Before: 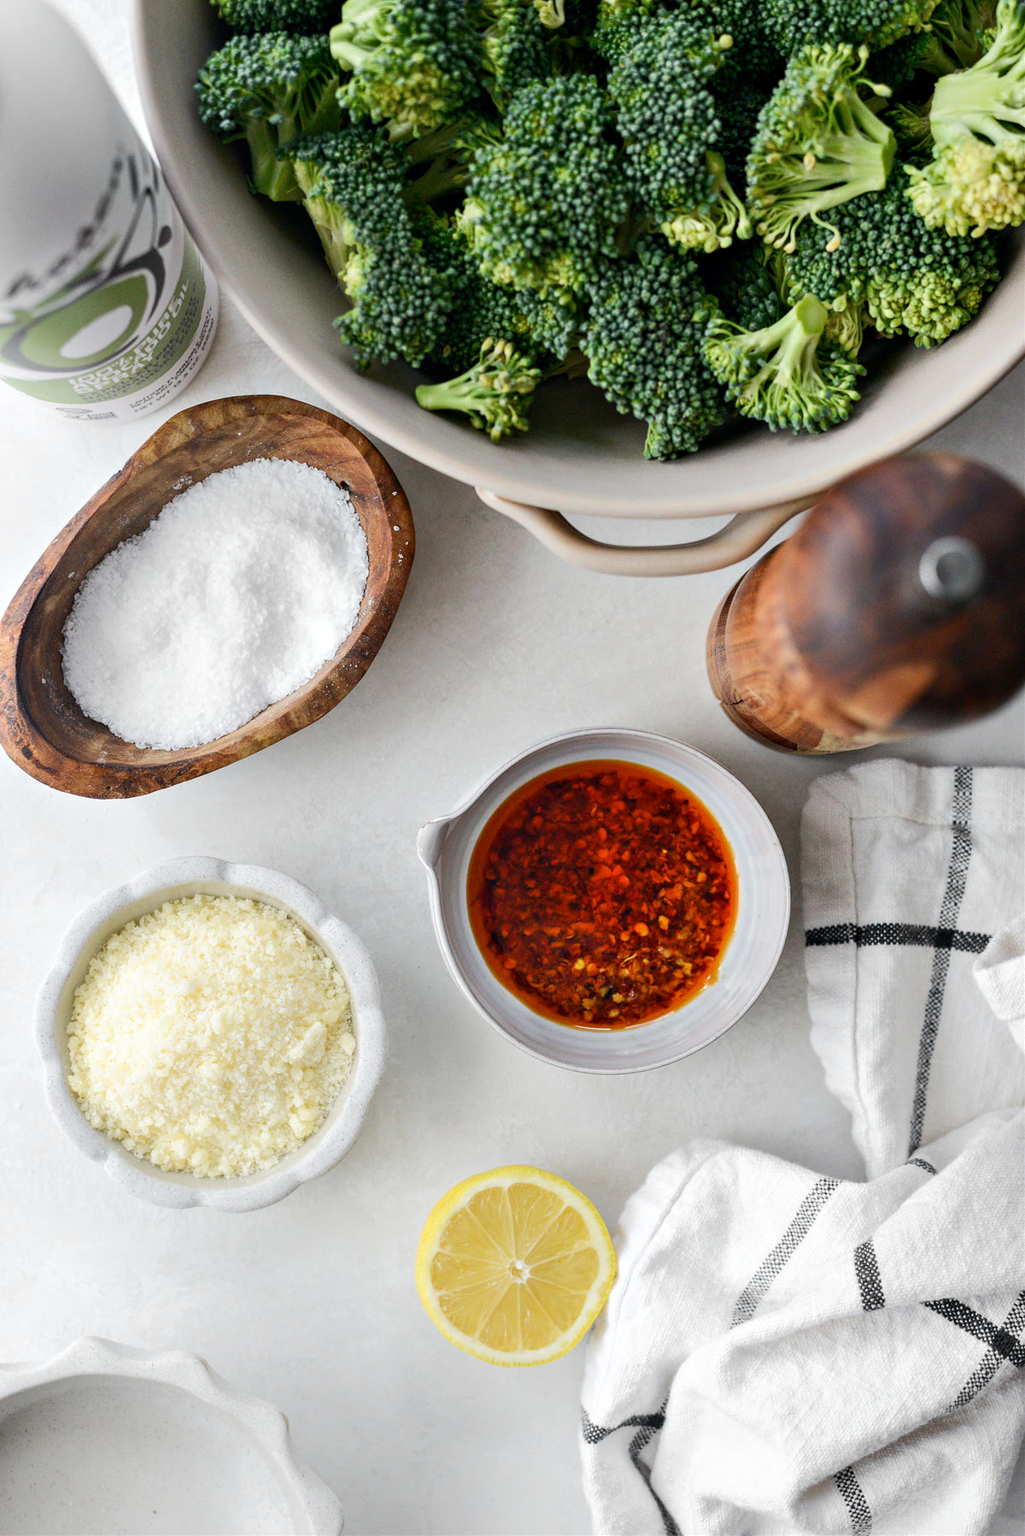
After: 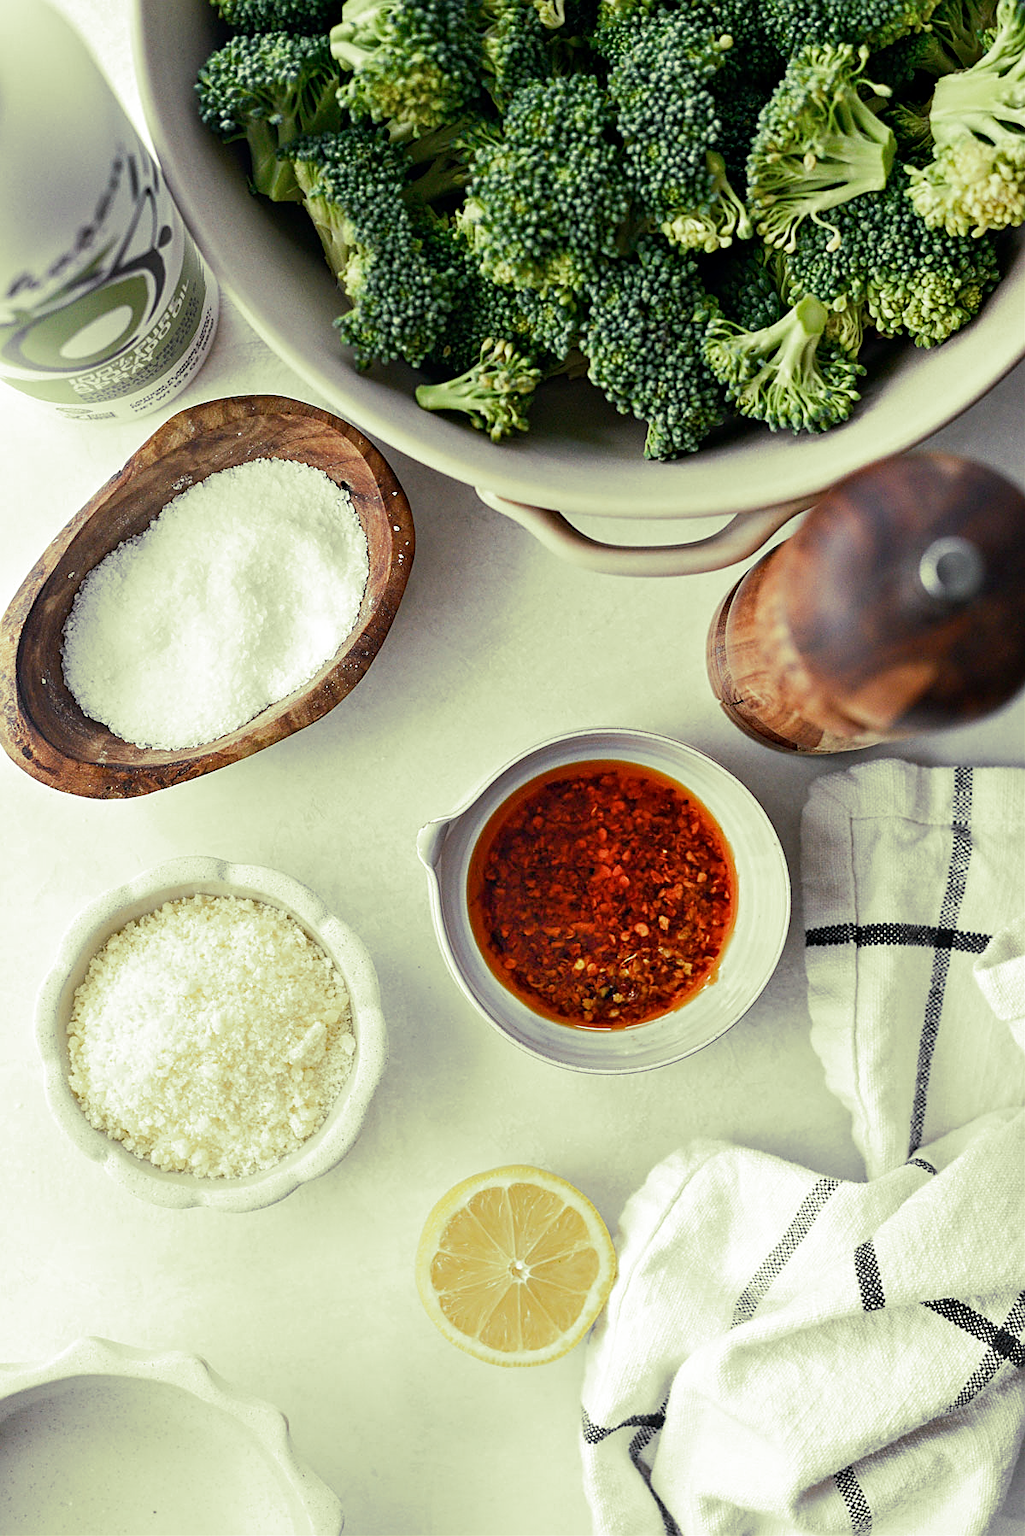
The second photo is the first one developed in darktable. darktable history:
sharpen: amount 0.575
split-toning: shadows › hue 290.82°, shadows › saturation 0.34, highlights › saturation 0.38, balance 0, compress 50%
